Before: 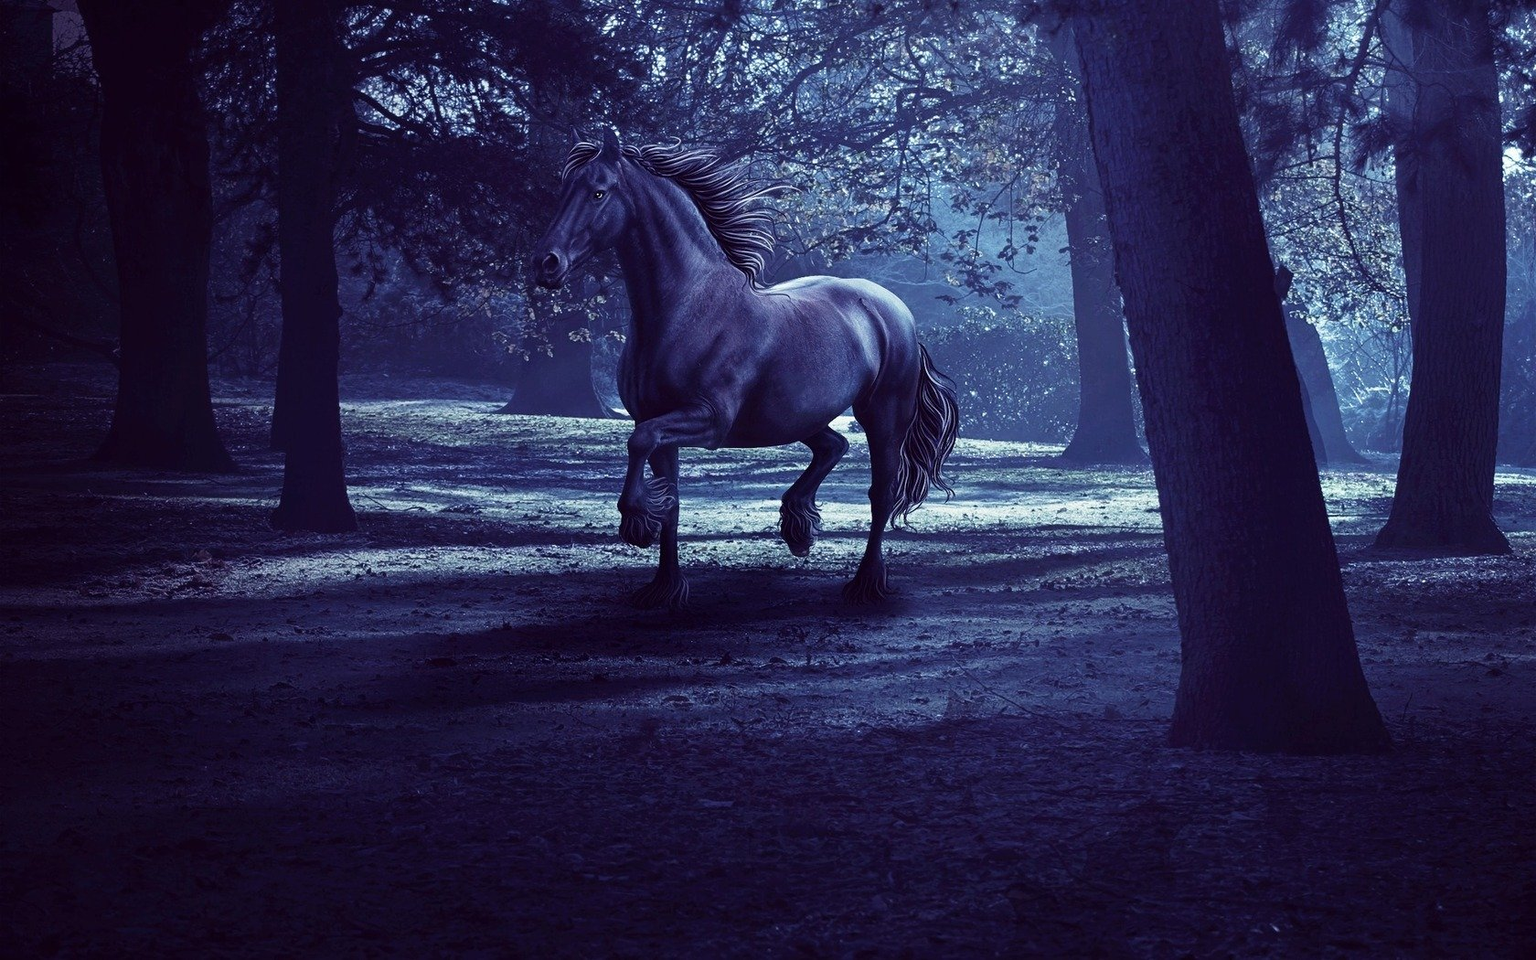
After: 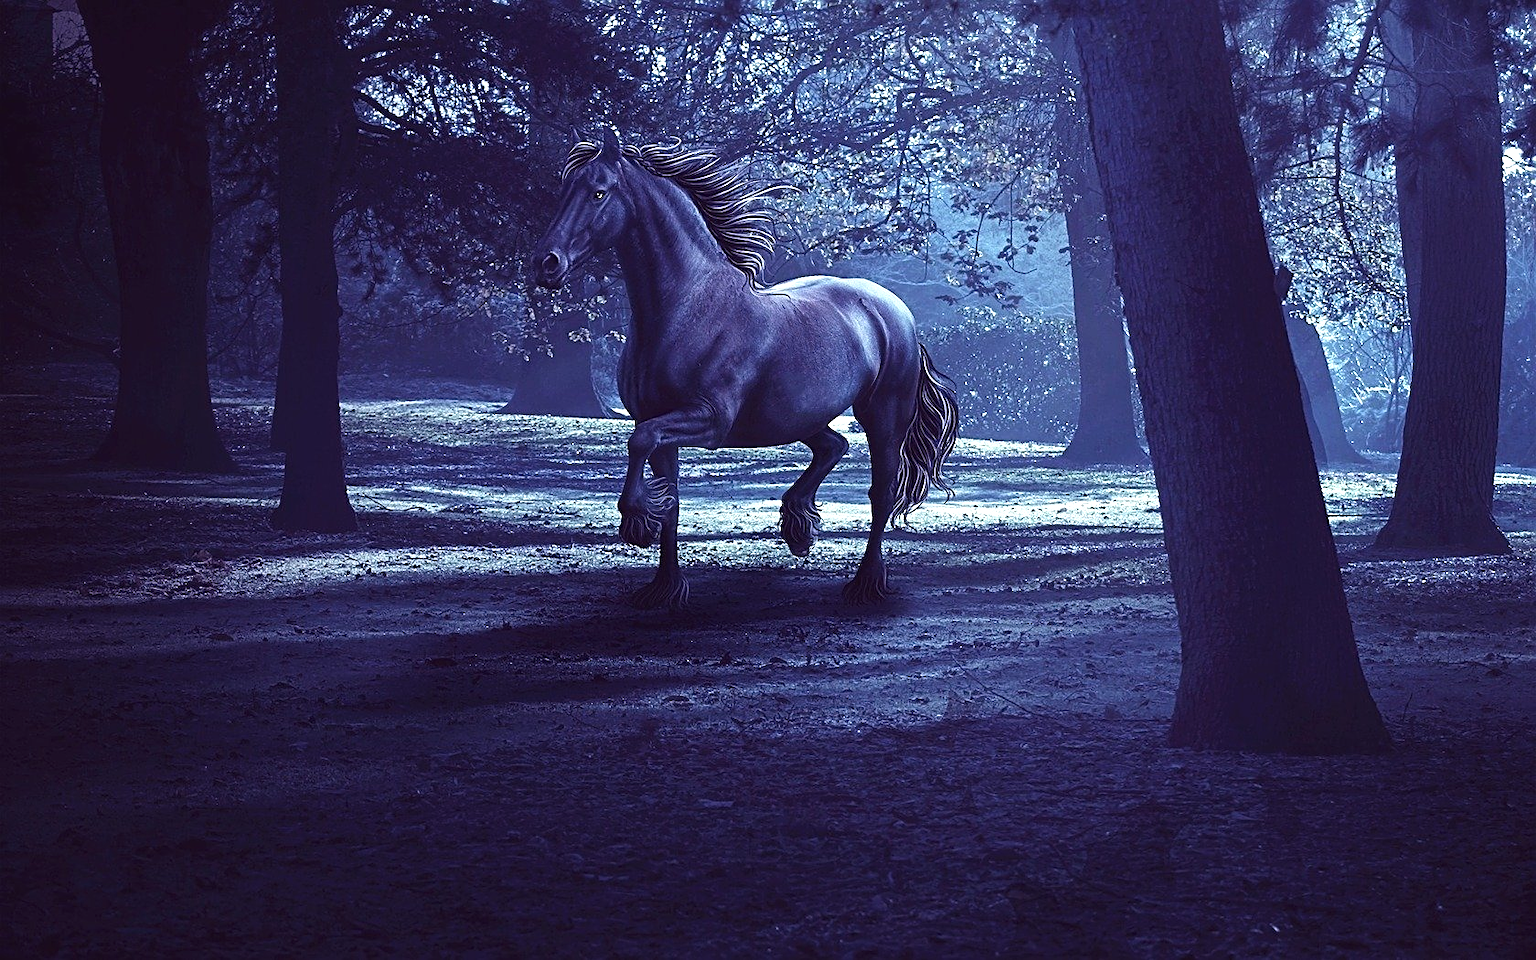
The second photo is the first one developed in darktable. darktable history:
sharpen: on, module defaults
exposure: black level correction -0.002, exposure 0.54 EV, compensate highlight preservation false
